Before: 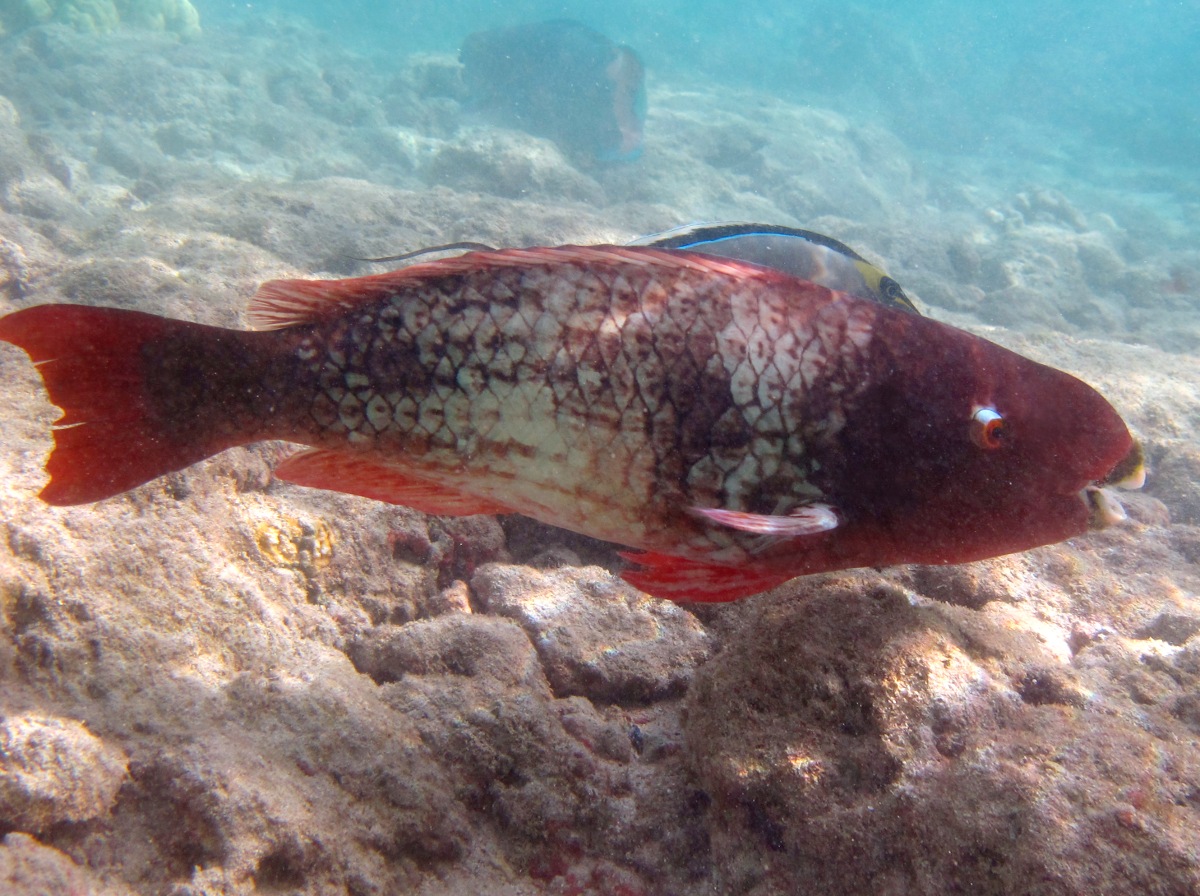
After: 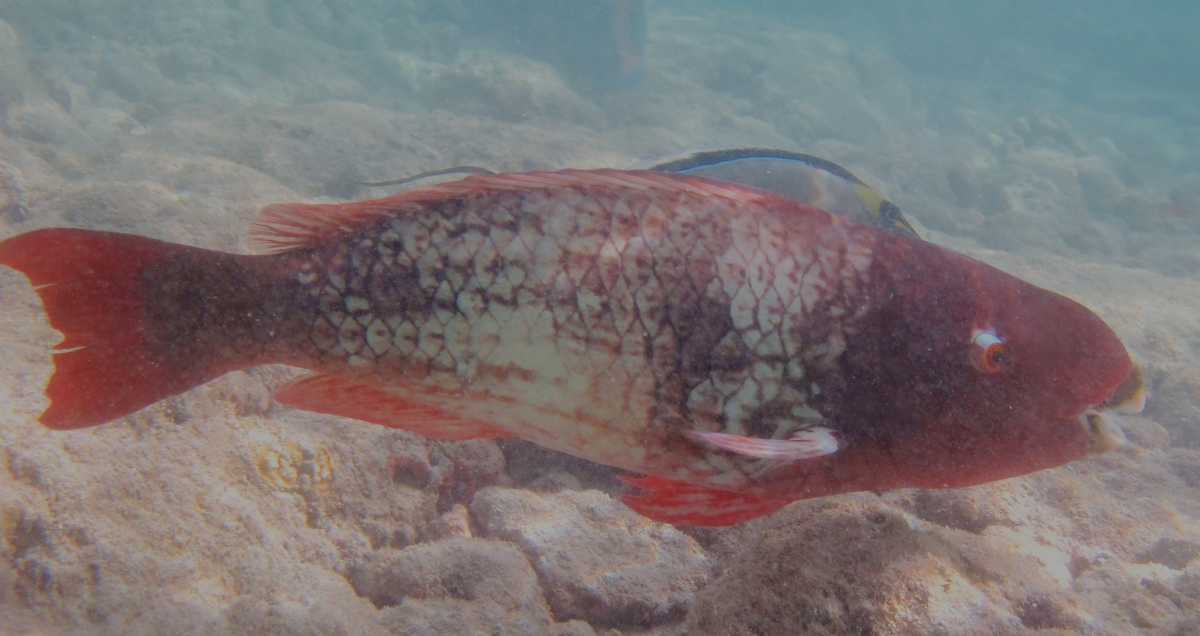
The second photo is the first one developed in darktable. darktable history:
filmic rgb: black relative exposure -13.98 EV, white relative exposure 7.97 EV, hardness 3.74, latitude 49.89%, contrast 0.502
color correction: highlights b* 0.006, saturation 0.991
crop and rotate: top 8.55%, bottom 20.41%
shadows and highlights: low approximation 0.01, soften with gaussian
